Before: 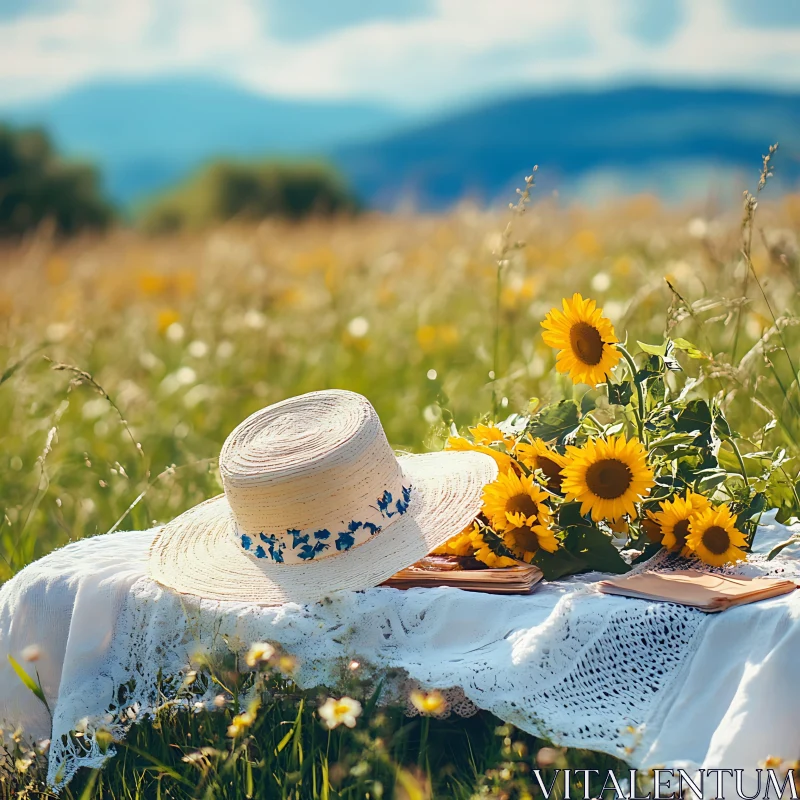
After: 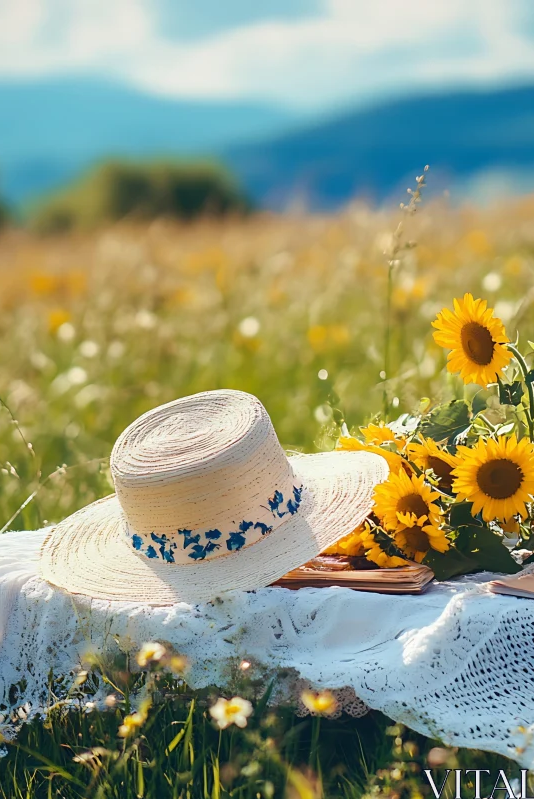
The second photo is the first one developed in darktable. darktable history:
crop and rotate: left 13.648%, right 19.543%
